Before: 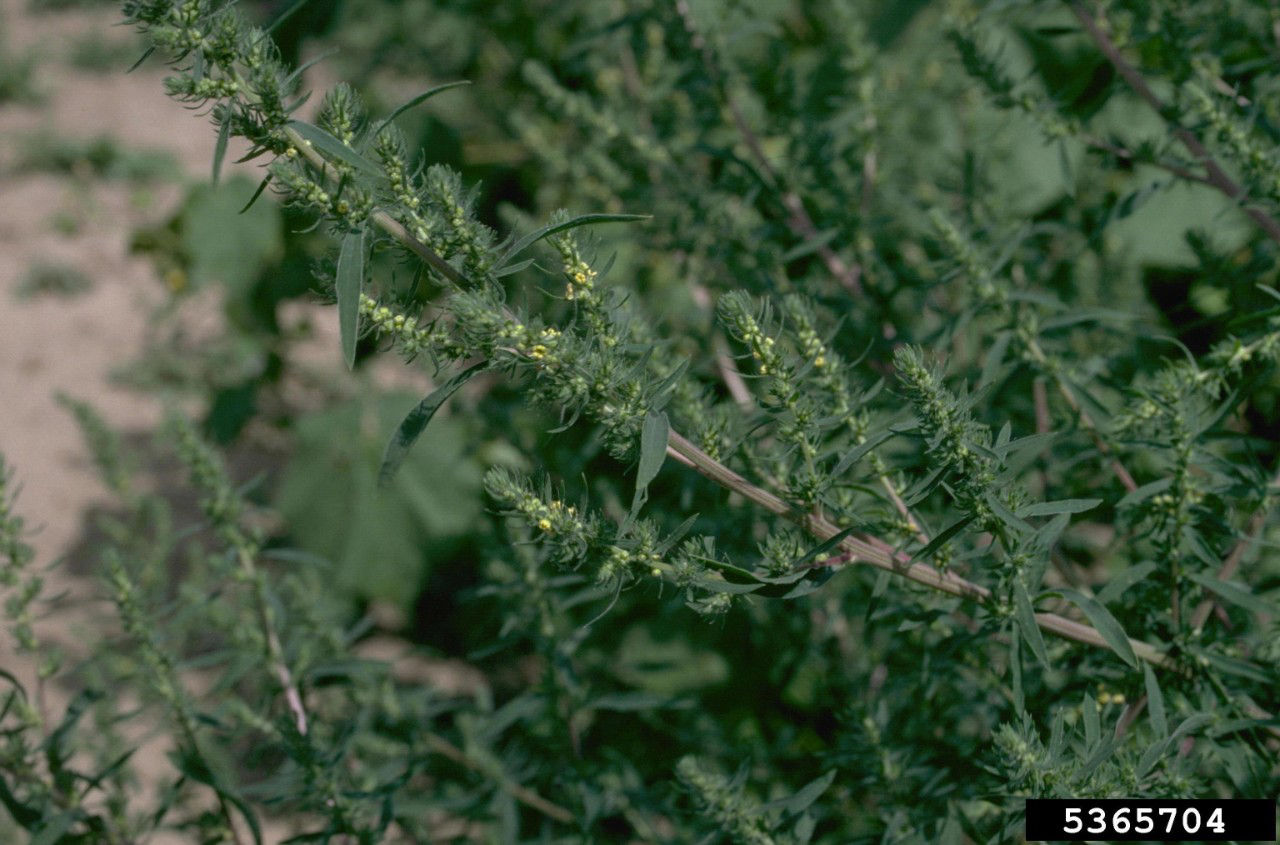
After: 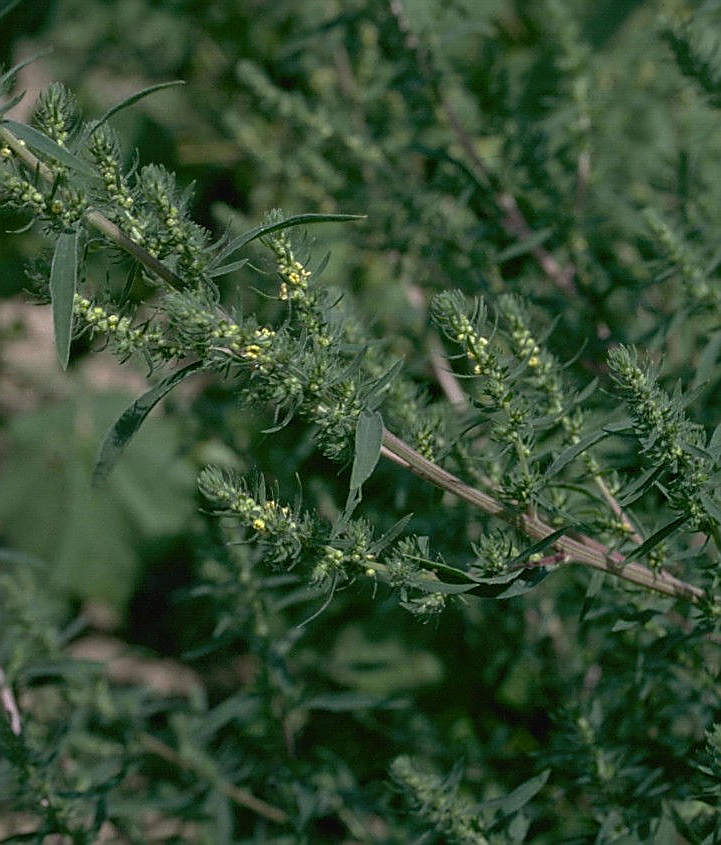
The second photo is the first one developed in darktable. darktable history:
sharpen: radius 1.348, amount 1.246, threshold 0.64
crop and rotate: left 22.398%, right 21.248%
contrast equalizer: octaves 7, y [[0.5 ×6], [0.5 ×6], [0.5, 0.5, 0.501, 0.545, 0.707, 0.863], [0 ×6], [0 ×6]]
